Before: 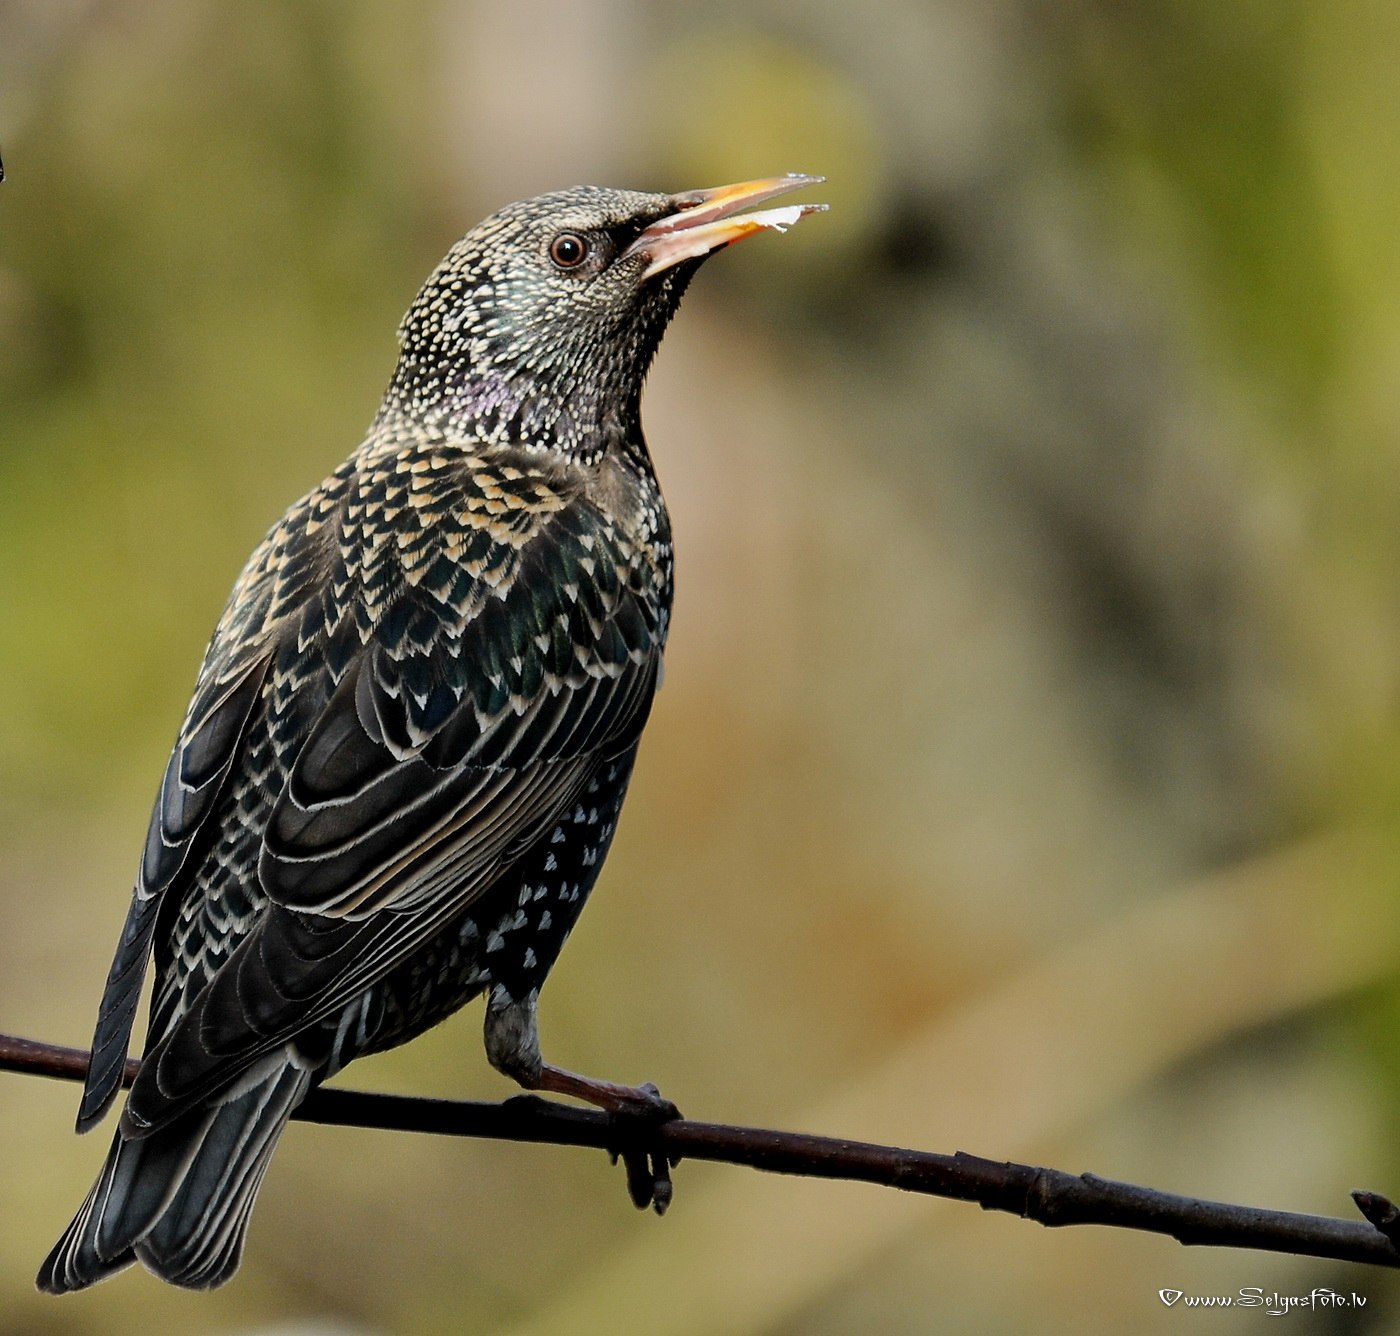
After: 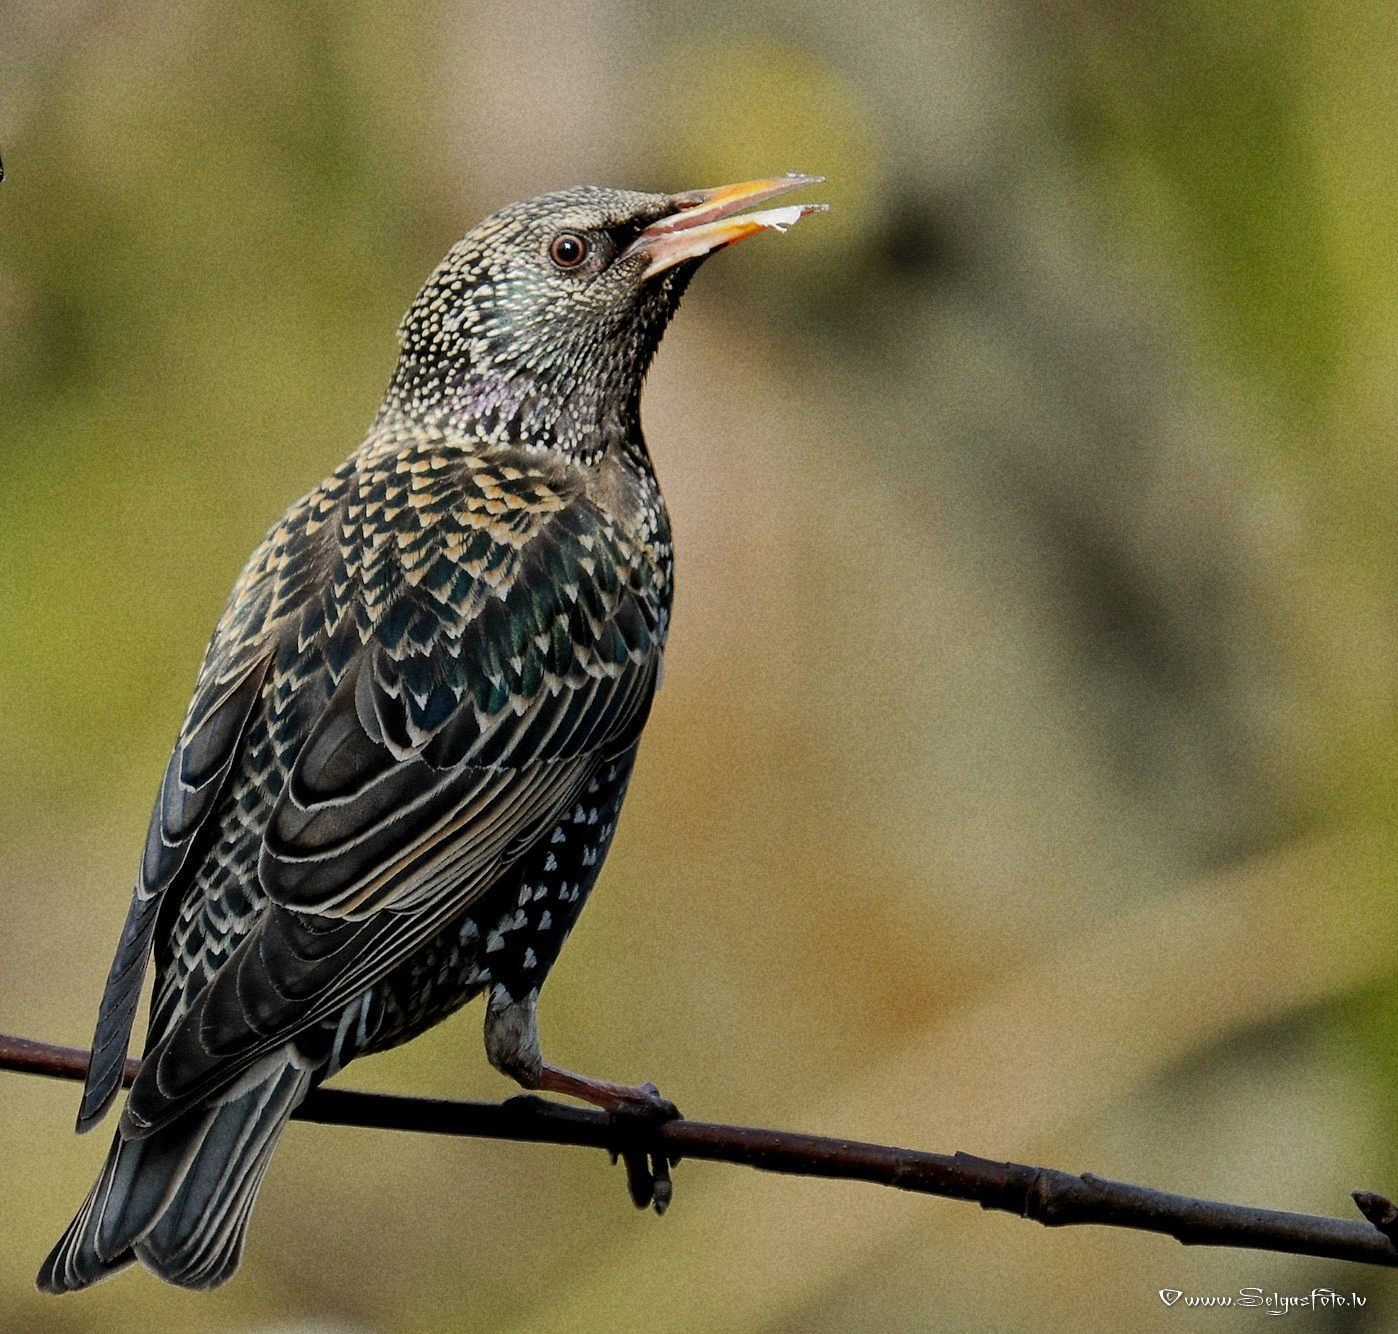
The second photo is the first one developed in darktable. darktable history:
white balance: emerald 1
shadows and highlights: highlights -60
grain: coarseness 22.88 ISO
crop: top 0.05%, bottom 0.098%
